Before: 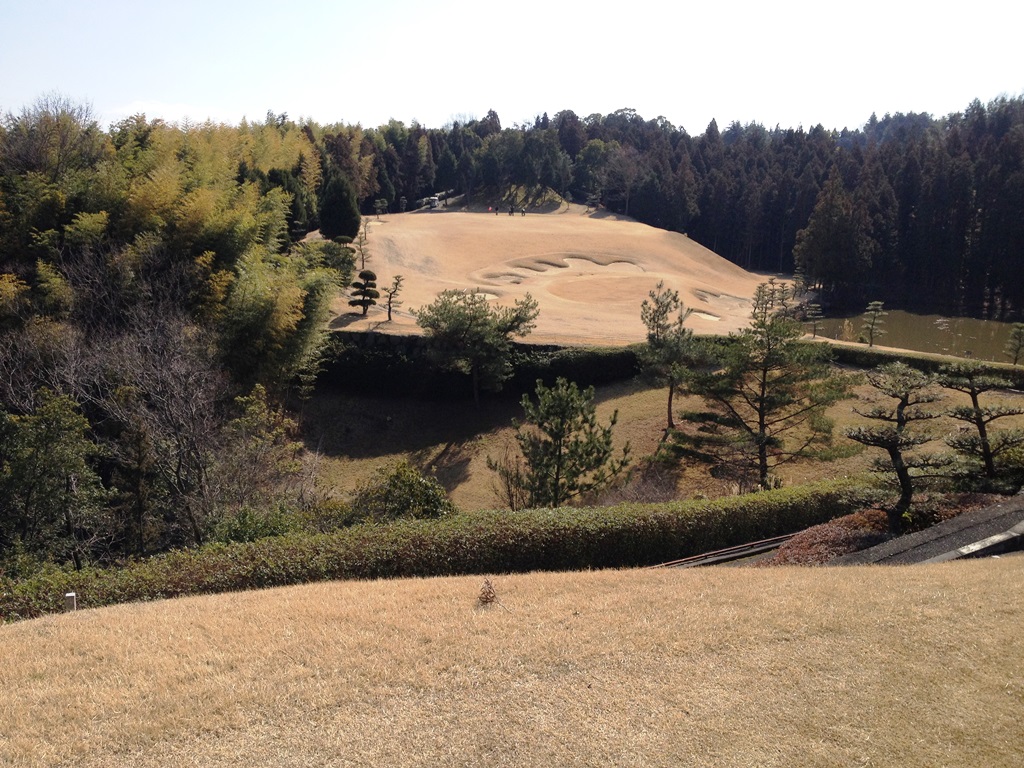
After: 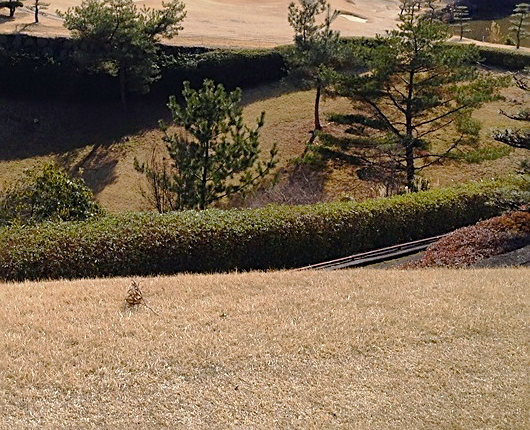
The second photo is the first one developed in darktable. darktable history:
crop: left 34.479%, top 38.822%, right 13.718%, bottom 5.172%
exposure: black level correction 0, compensate exposure bias true, compensate highlight preservation false
levels: levels [0, 0.498, 0.996]
white balance: red 0.976, blue 1.04
sharpen: on, module defaults
color balance rgb: perceptual saturation grading › global saturation 20%, perceptual saturation grading › highlights -25%, perceptual saturation grading › shadows 50%
shadows and highlights: shadows 37.27, highlights -28.18, soften with gaussian
